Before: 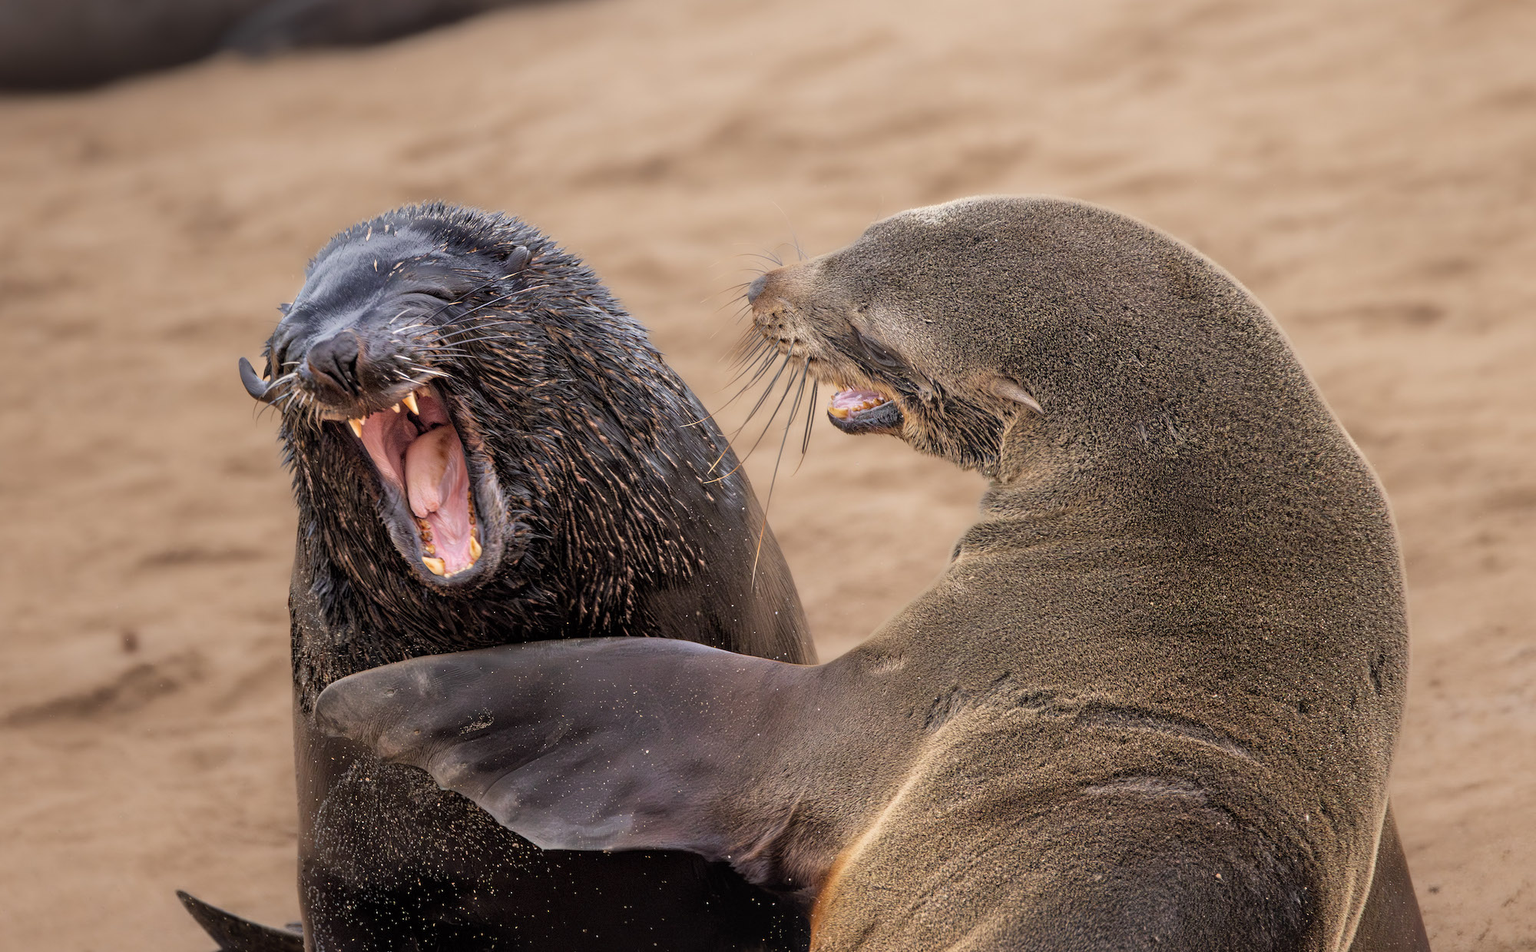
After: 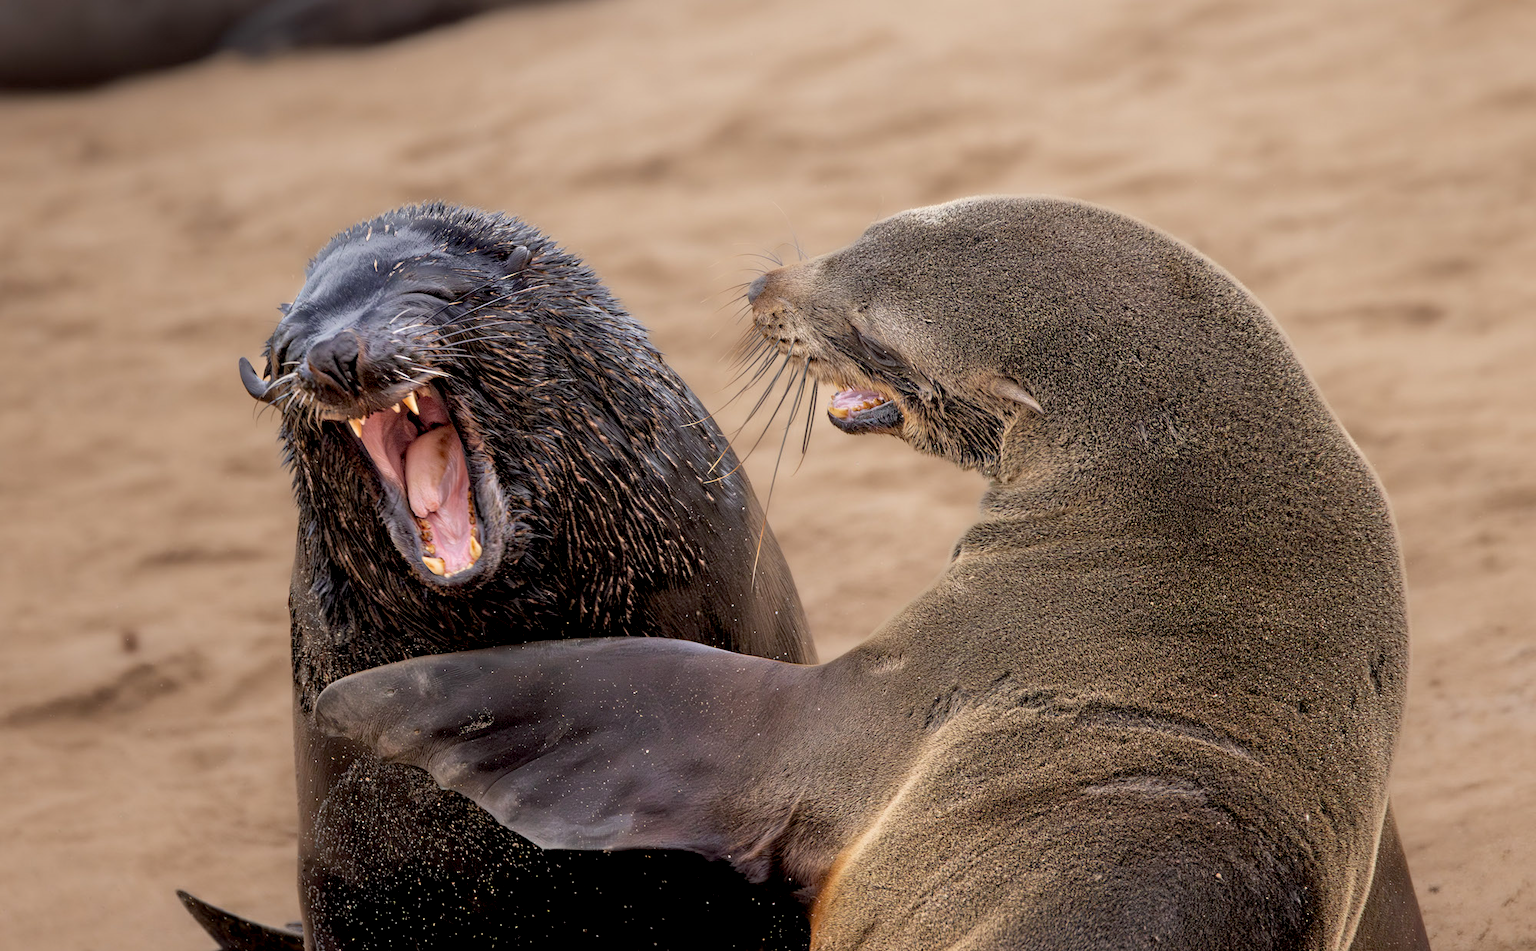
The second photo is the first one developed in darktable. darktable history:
exposure: black level correction 0.01, exposure 0.008 EV, compensate highlight preservation false
